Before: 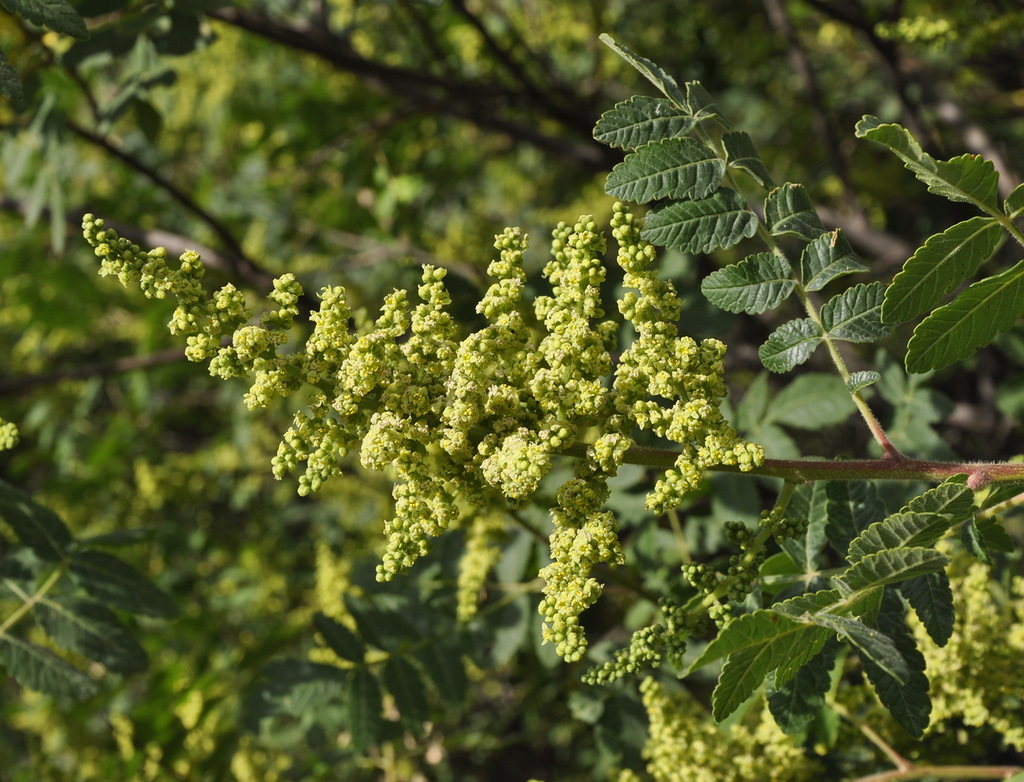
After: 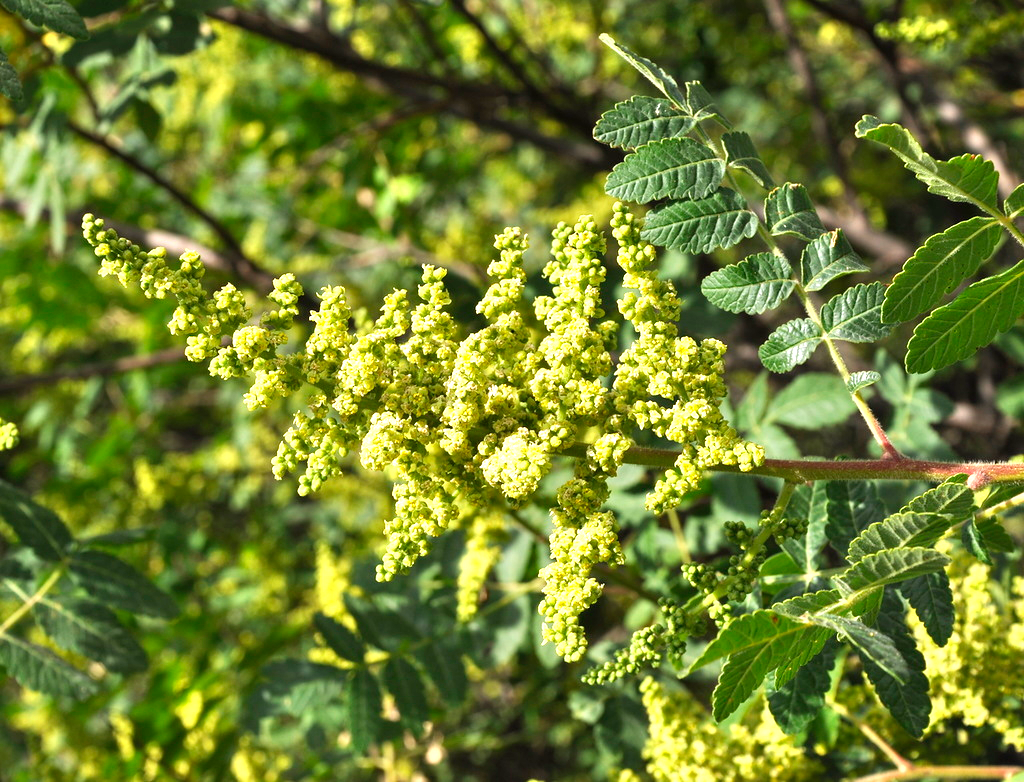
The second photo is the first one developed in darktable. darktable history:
exposure: black level correction 0, exposure 1.2 EV, compensate exposure bias true, compensate highlight preservation false
color balance rgb: global vibrance 0.5%
